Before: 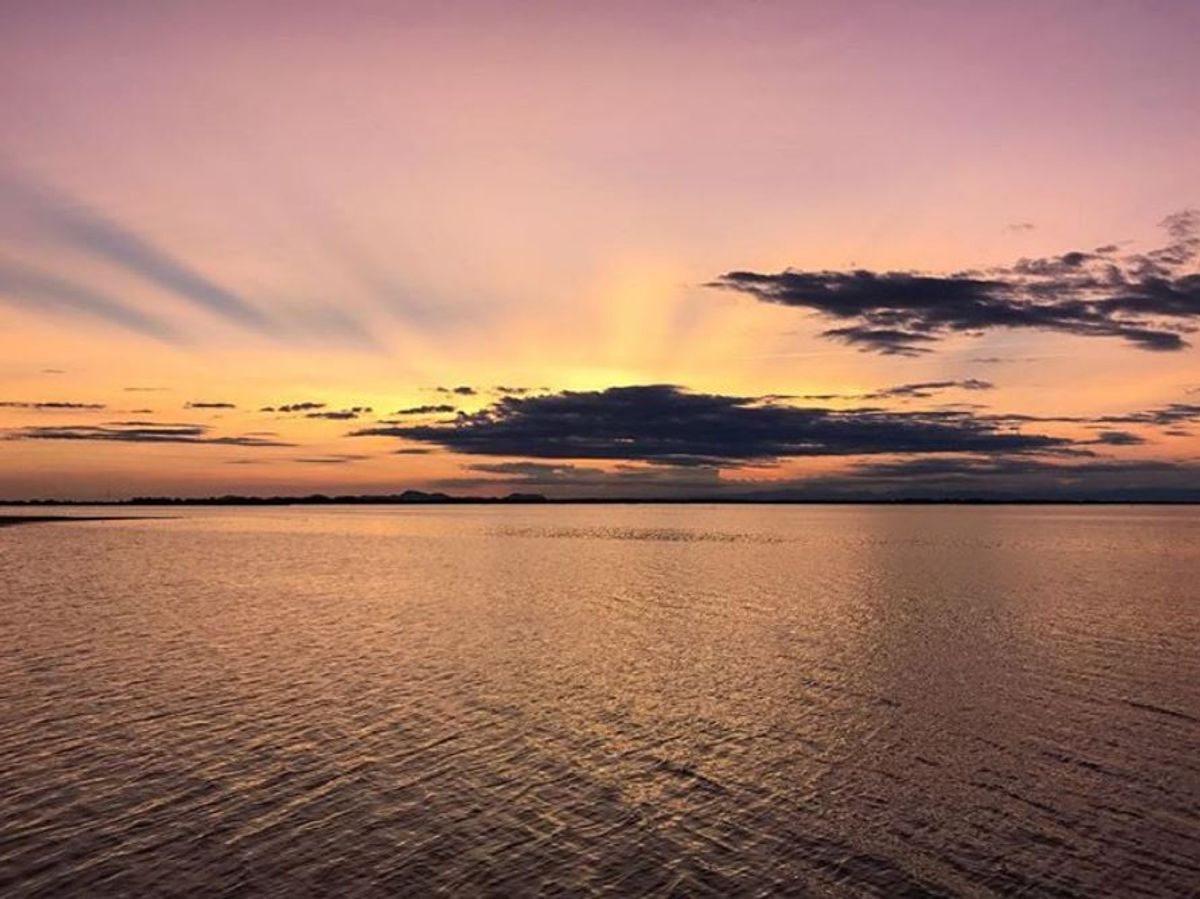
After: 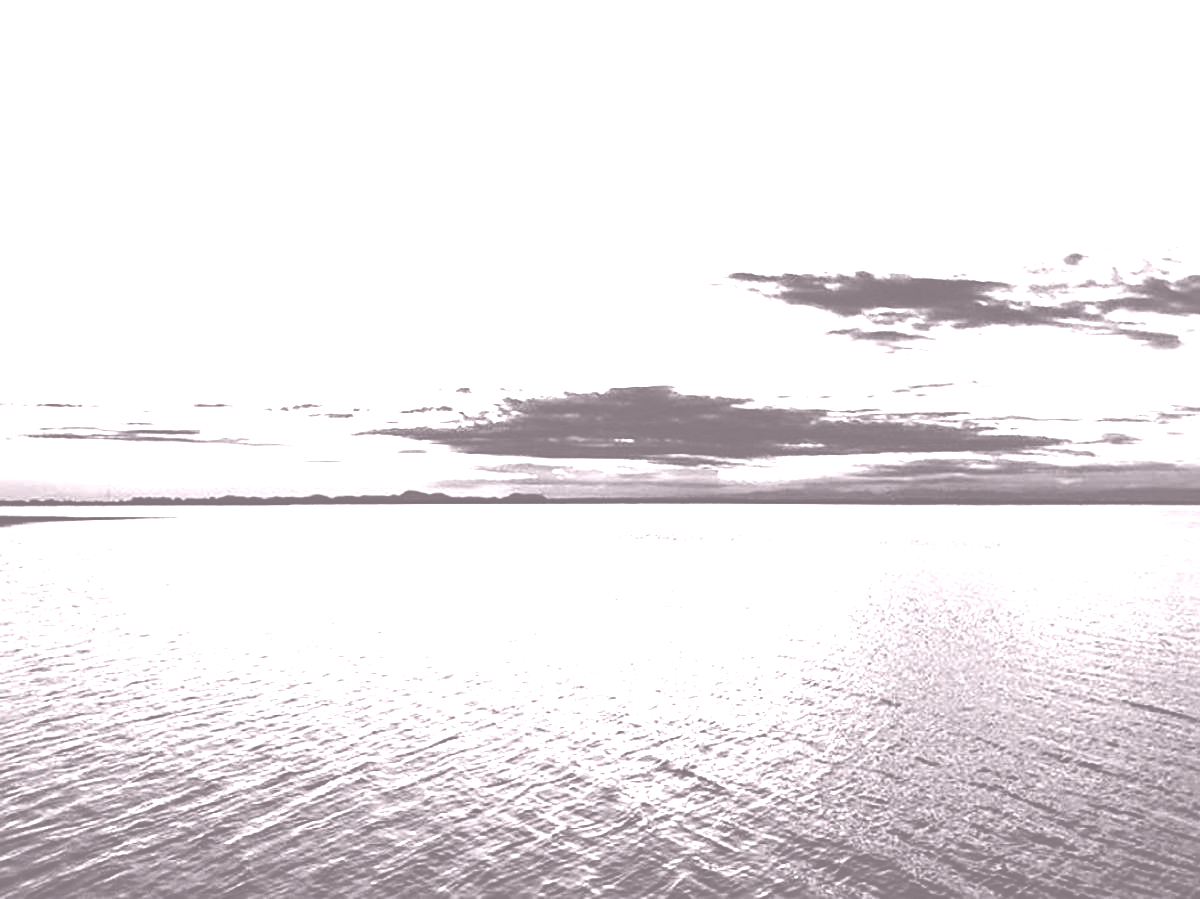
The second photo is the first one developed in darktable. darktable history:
colorize: hue 25.2°, saturation 83%, source mix 82%, lightness 79%, version 1
sharpen: amount 0.2
rgb curve: curves: ch0 [(0, 0) (0.21, 0.15) (0.24, 0.21) (0.5, 0.75) (0.75, 0.96) (0.89, 0.99) (1, 1)]; ch1 [(0, 0.02) (0.21, 0.13) (0.25, 0.2) (0.5, 0.67) (0.75, 0.9) (0.89, 0.97) (1, 1)]; ch2 [(0, 0.02) (0.21, 0.13) (0.25, 0.2) (0.5, 0.67) (0.75, 0.9) (0.89, 0.97) (1, 1)], compensate middle gray true
